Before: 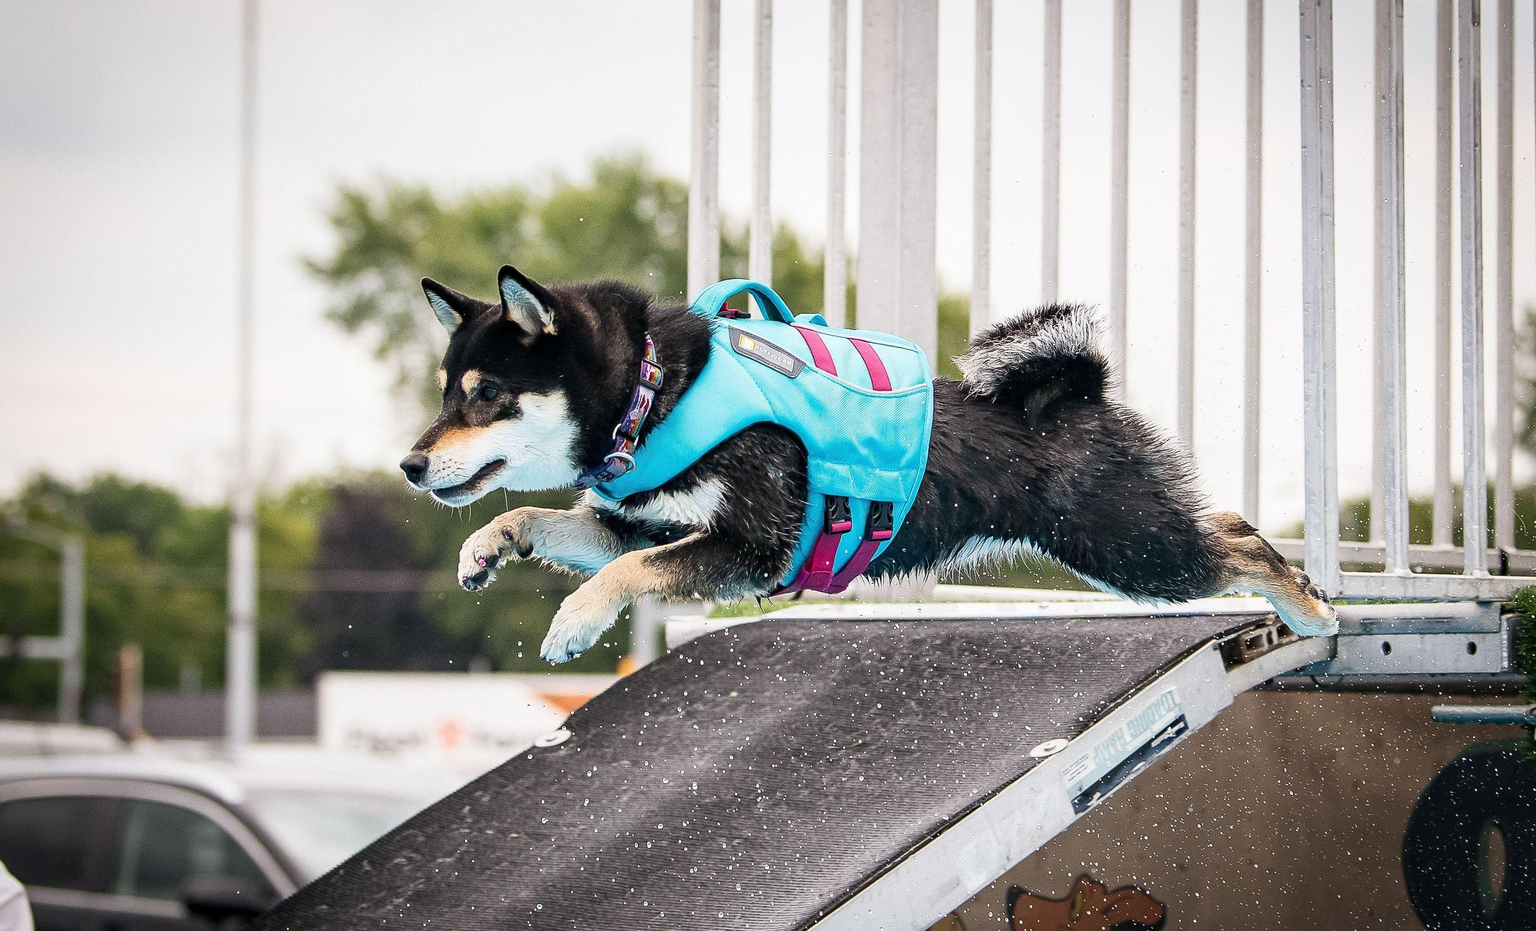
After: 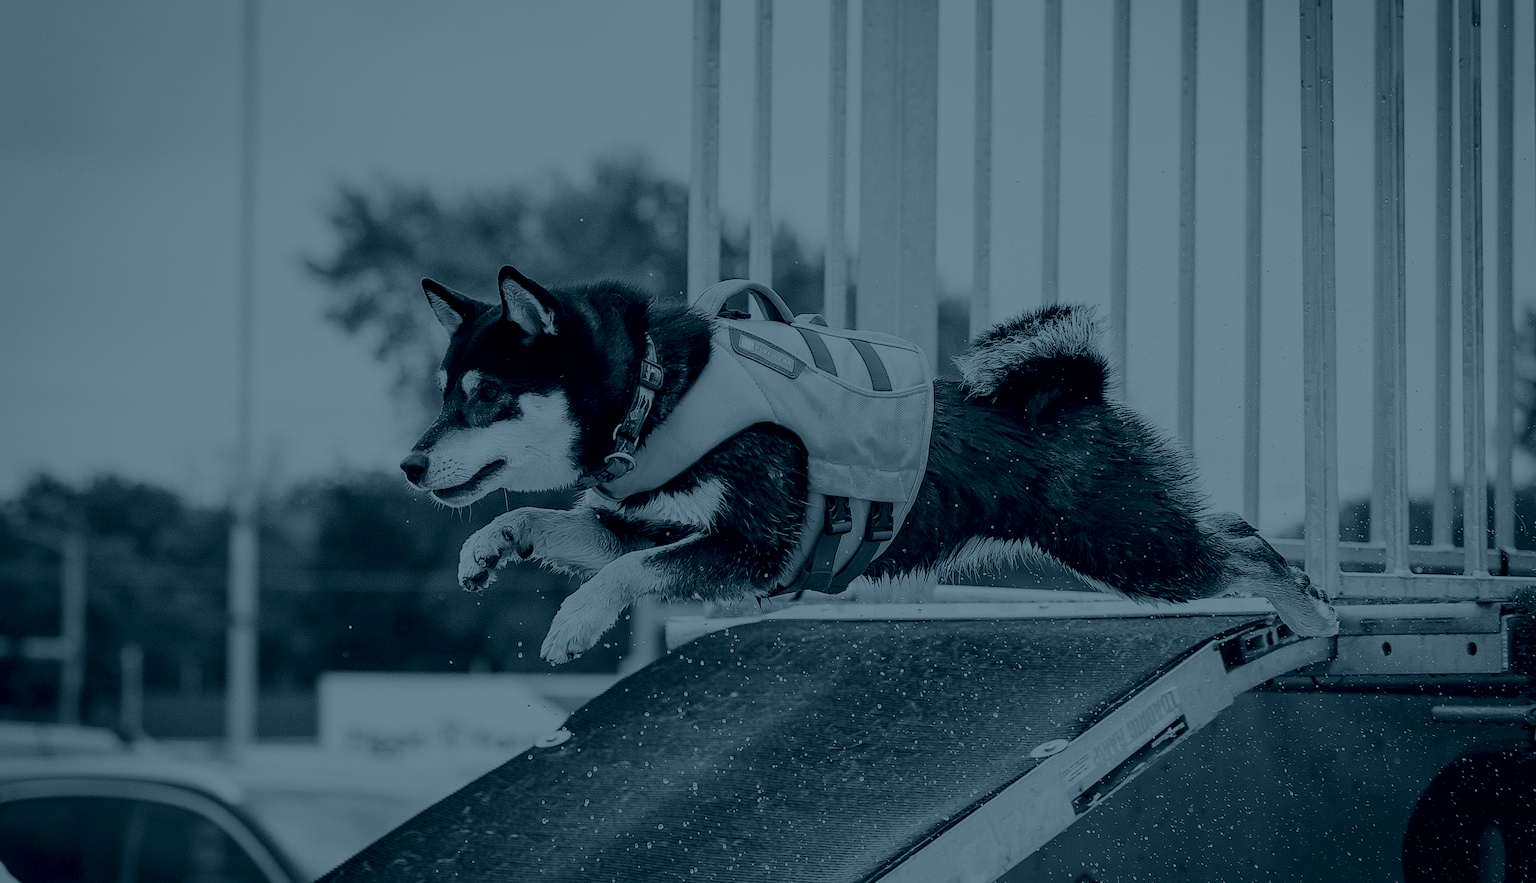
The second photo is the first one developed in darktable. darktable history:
colorize: hue 194.4°, saturation 29%, source mix 61.75%, lightness 3.98%, version 1
crop and rotate: top 0%, bottom 5.097%
